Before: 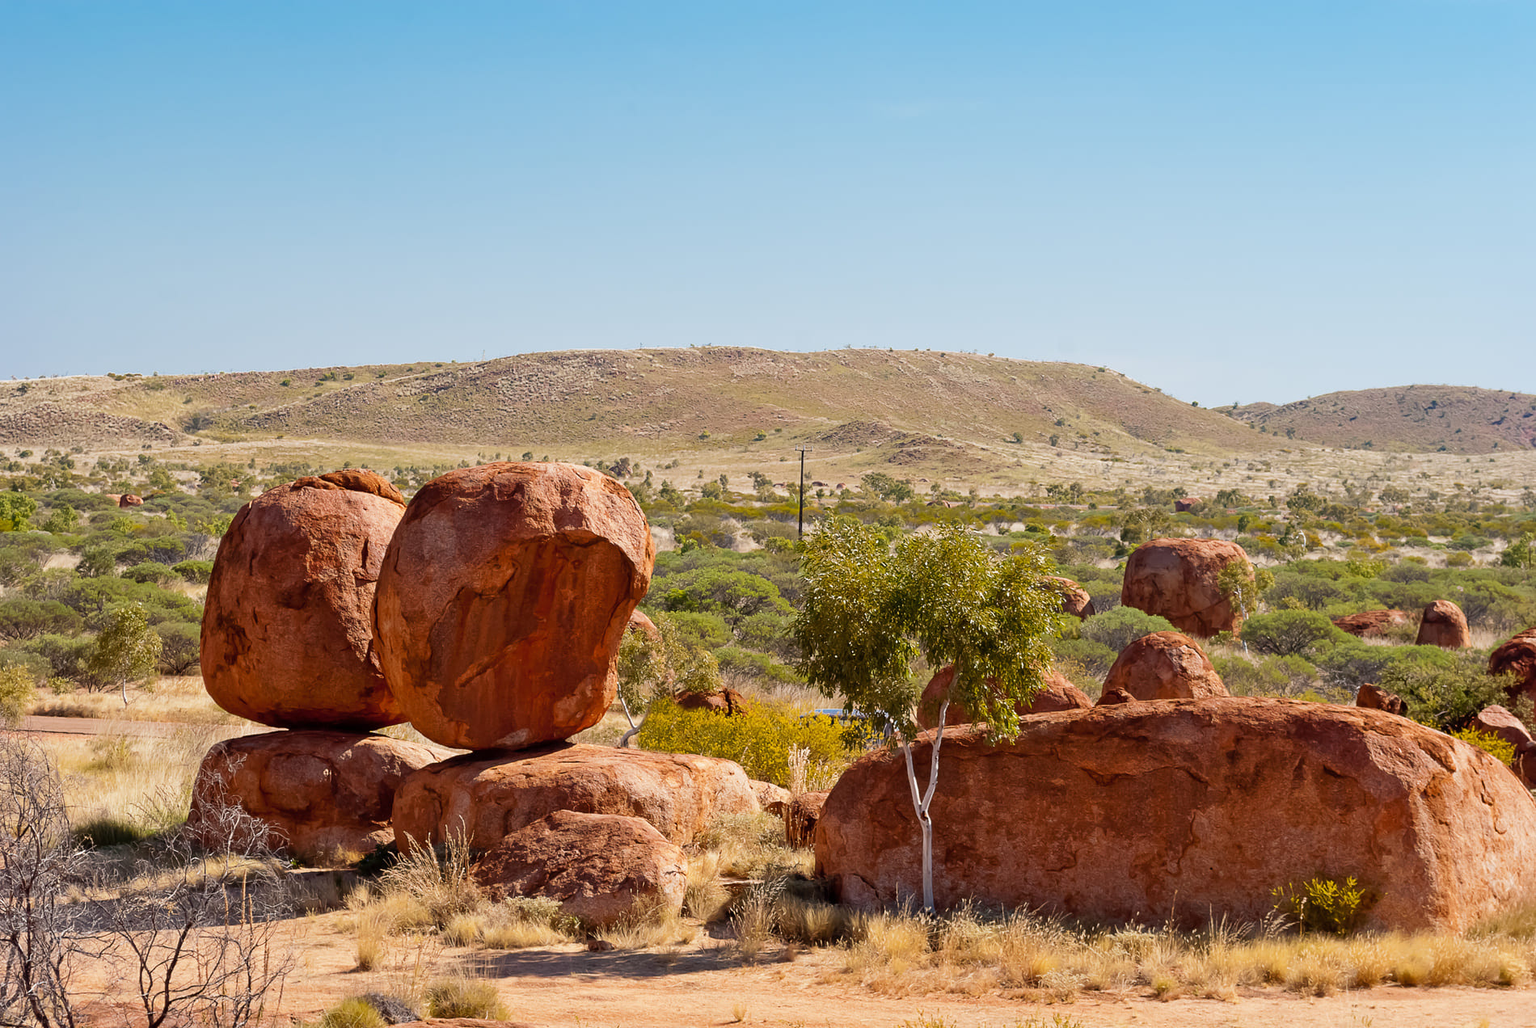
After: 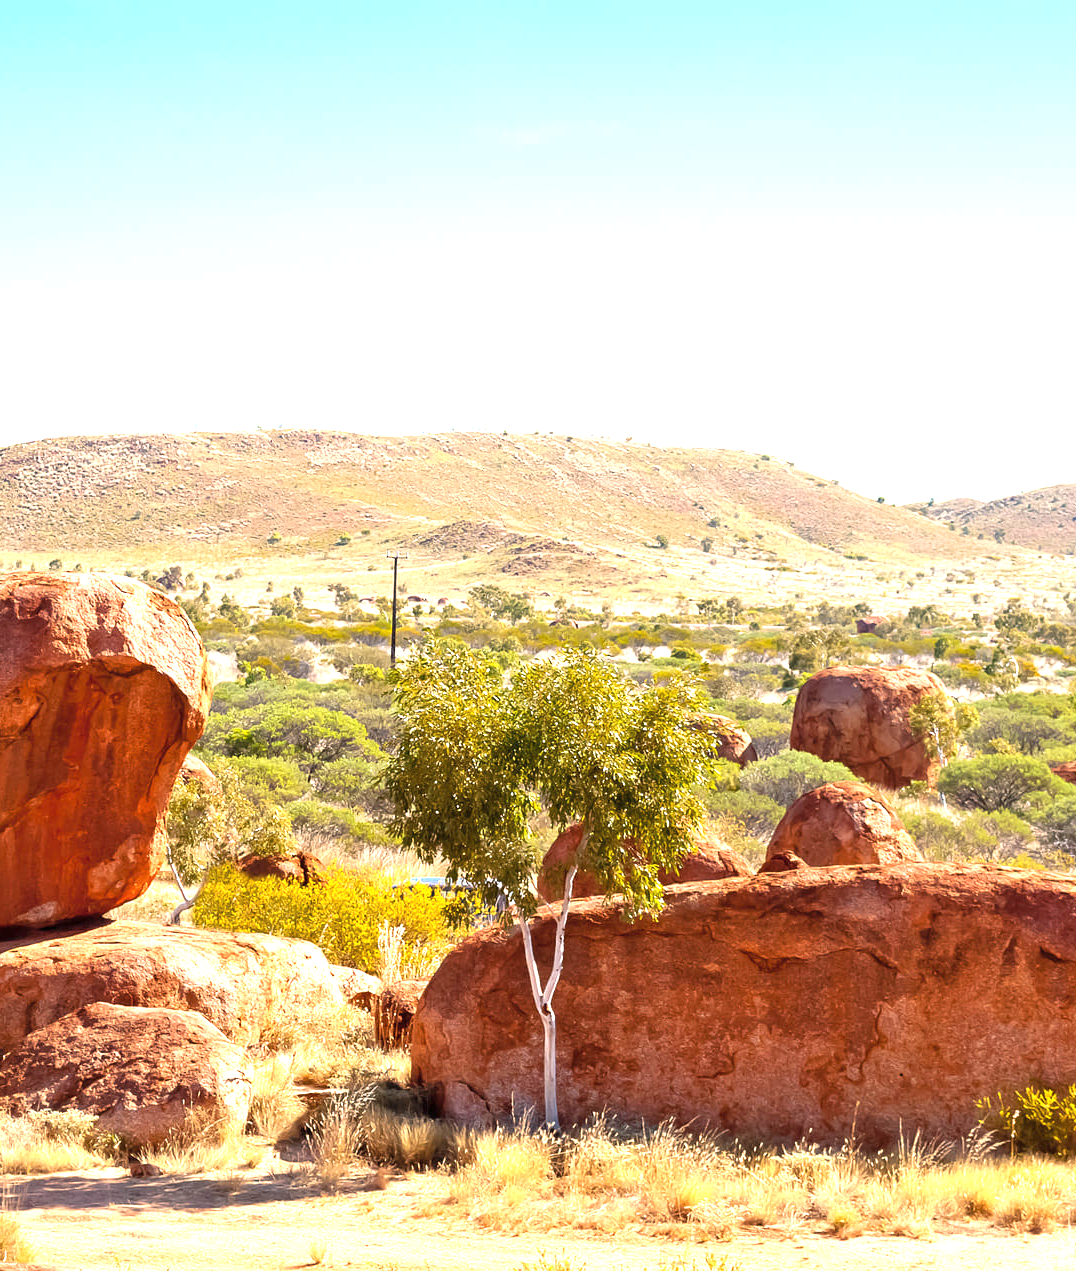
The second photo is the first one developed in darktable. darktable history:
exposure: black level correction 0, exposure 1.3 EV, compensate highlight preservation false
crop: left 31.458%, top 0%, right 11.876%
